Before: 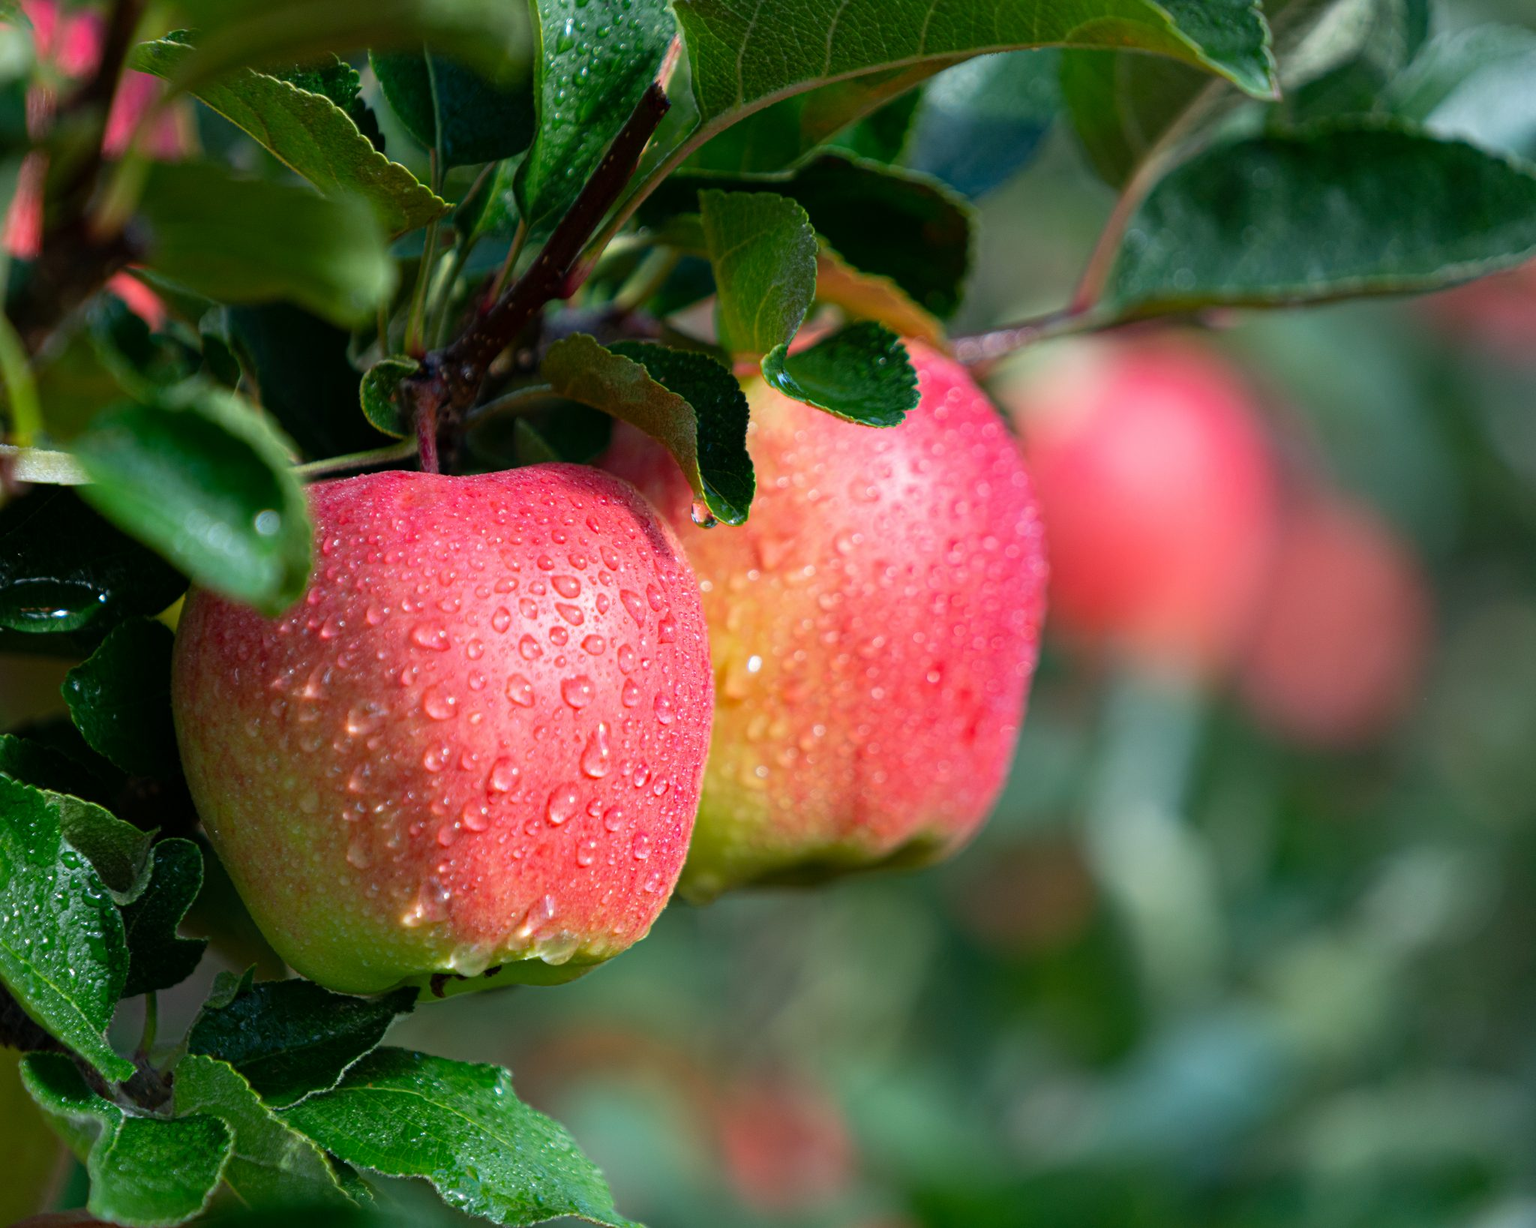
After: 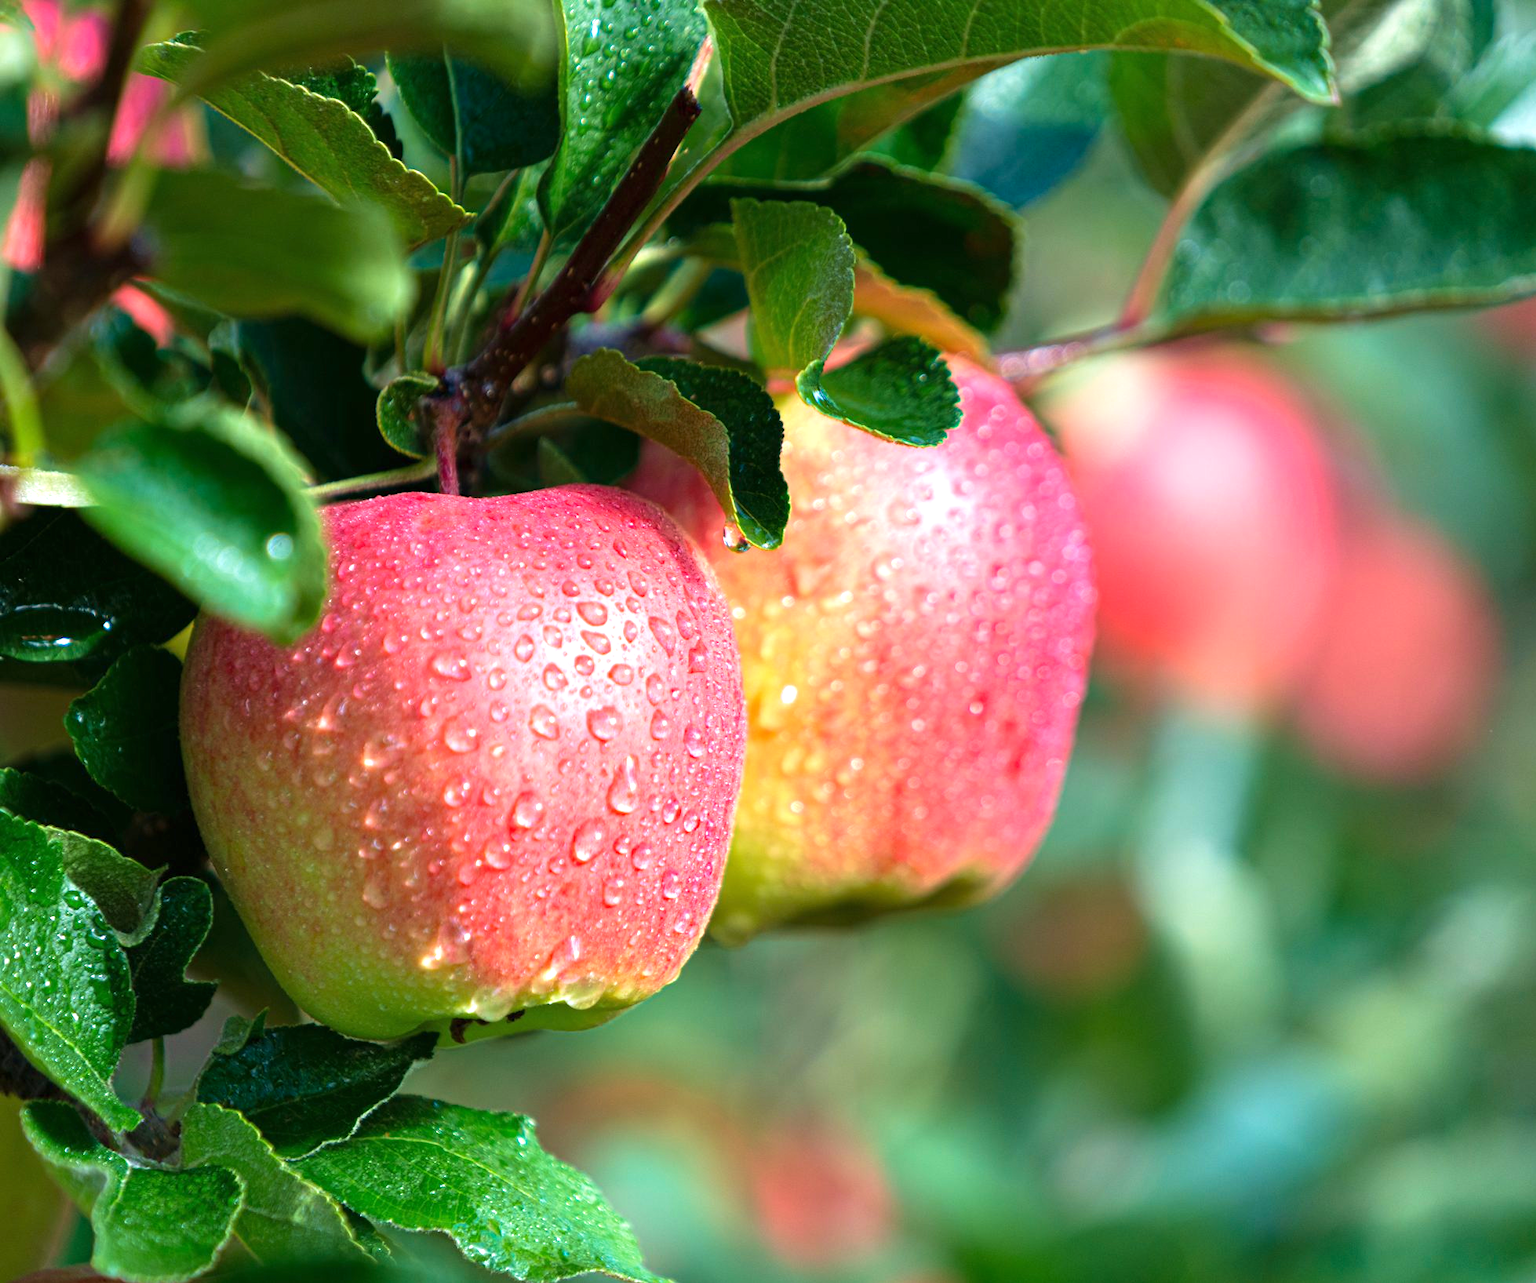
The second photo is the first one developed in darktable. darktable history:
crop: right 4.378%, bottom 0.051%
exposure: black level correction 0, exposure 0.89 EV, compensate exposure bias true, compensate highlight preservation false
velvia: strength 29.48%
